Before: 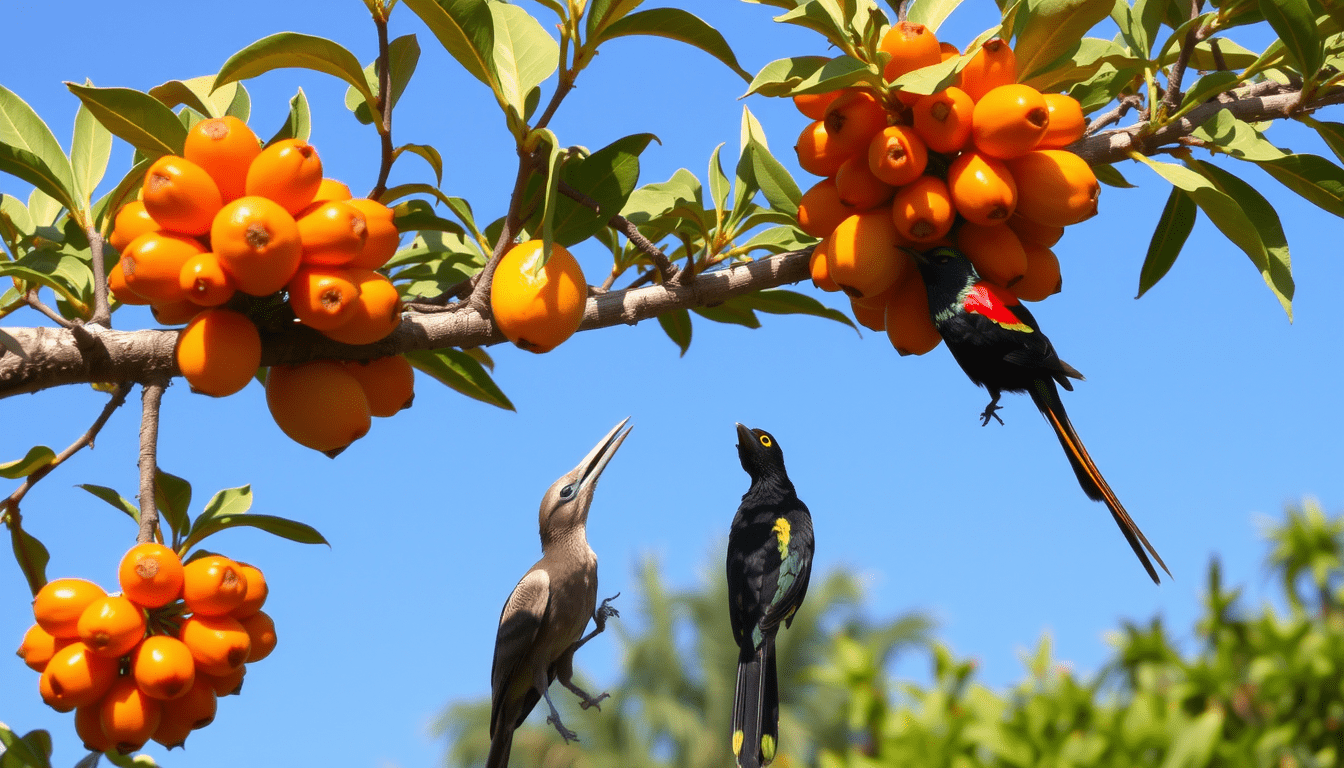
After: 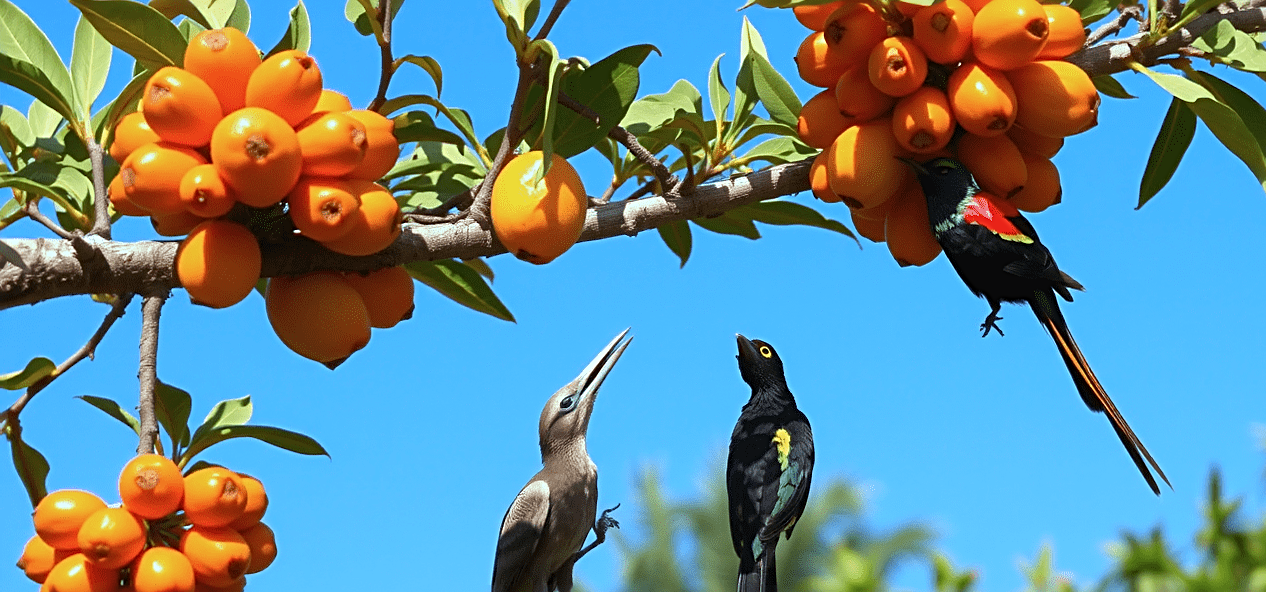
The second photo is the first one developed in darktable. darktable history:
sharpen: radius 2.767
color correction: highlights a* -10.04, highlights b* -10.37
crop and rotate: angle 0.03°, top 11.643%, right 5.651%, bottom 11.189%
